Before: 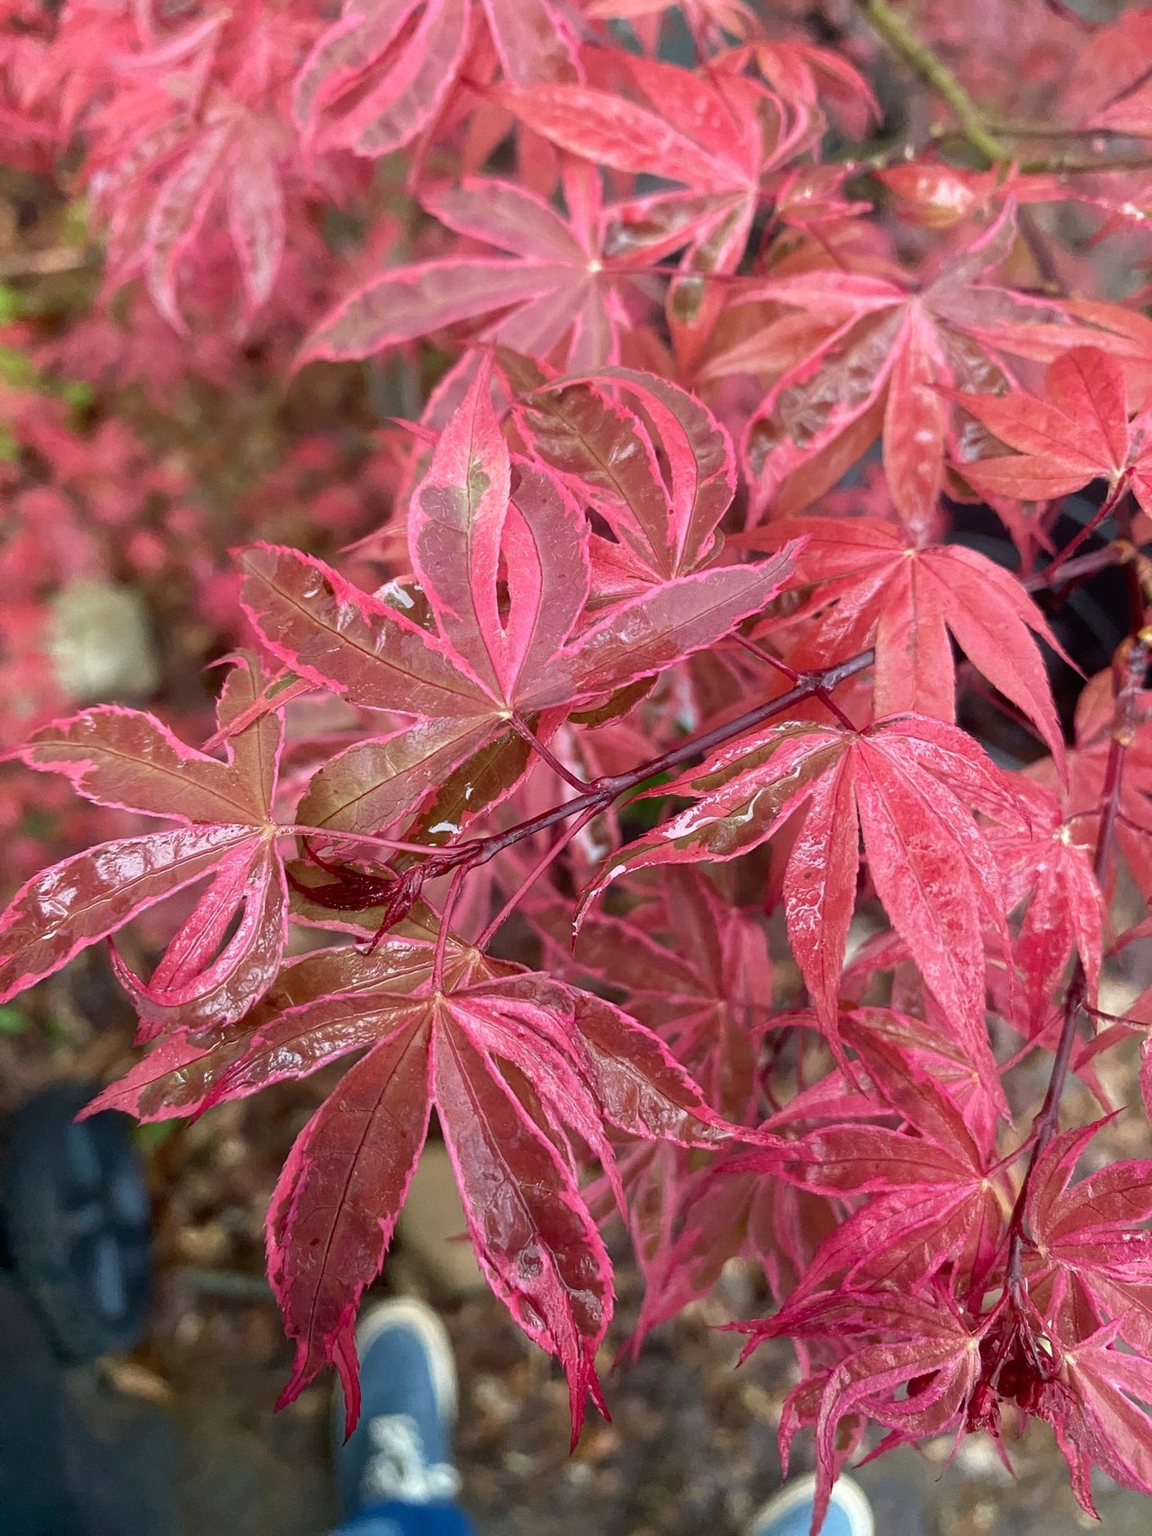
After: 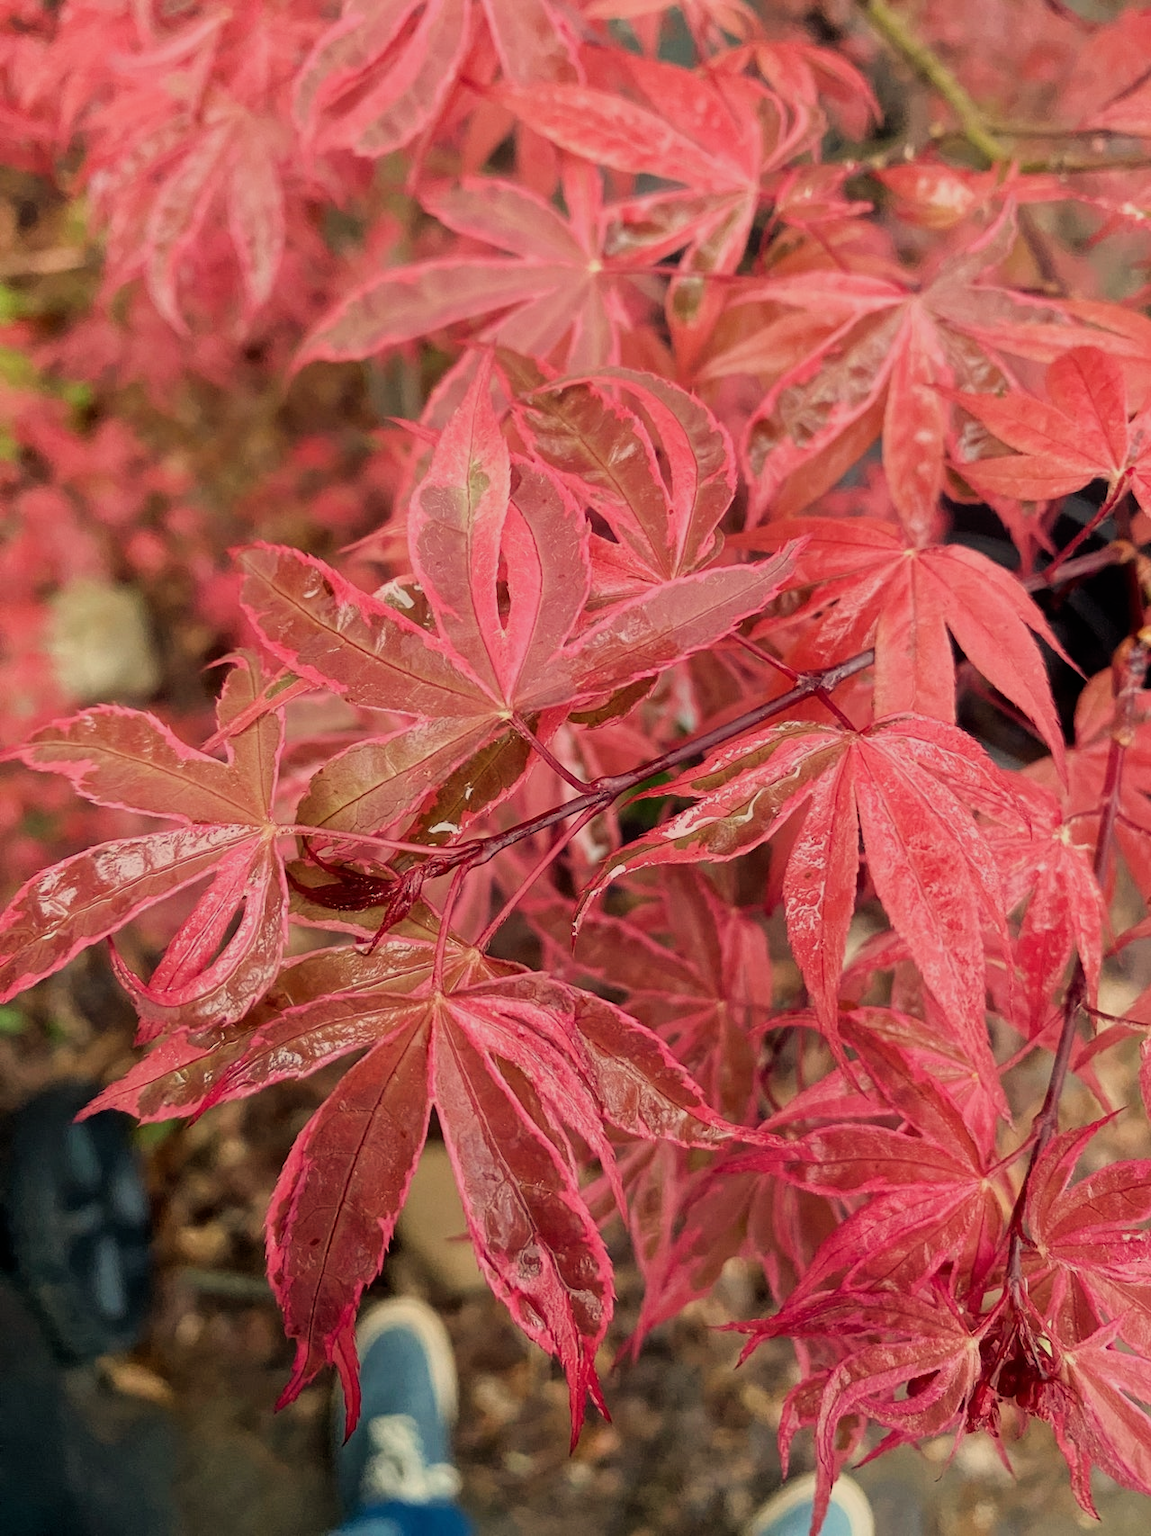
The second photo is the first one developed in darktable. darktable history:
white balance: red 1.123, blue 0.83
filmic rgb: black relative exposure -7.65 EV, white relative exposure 4.56 EV, hardness 3.61
